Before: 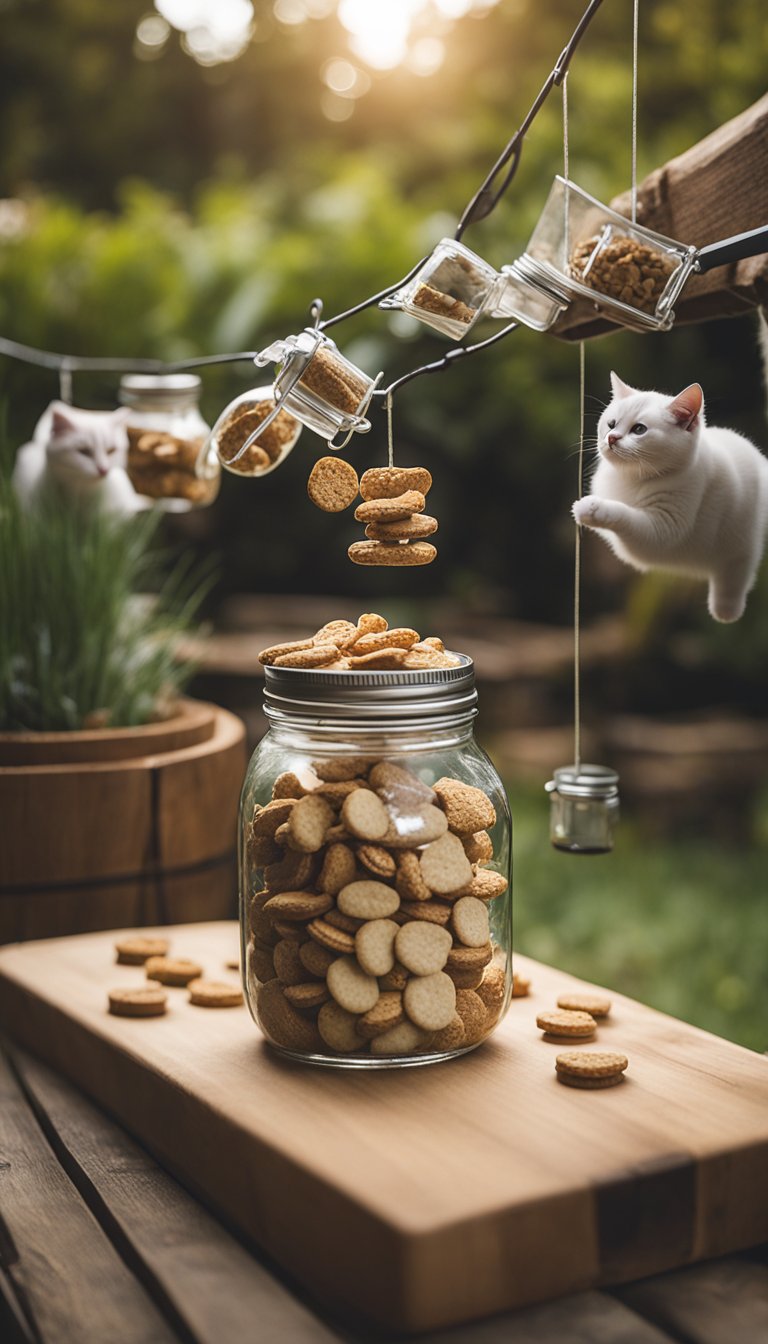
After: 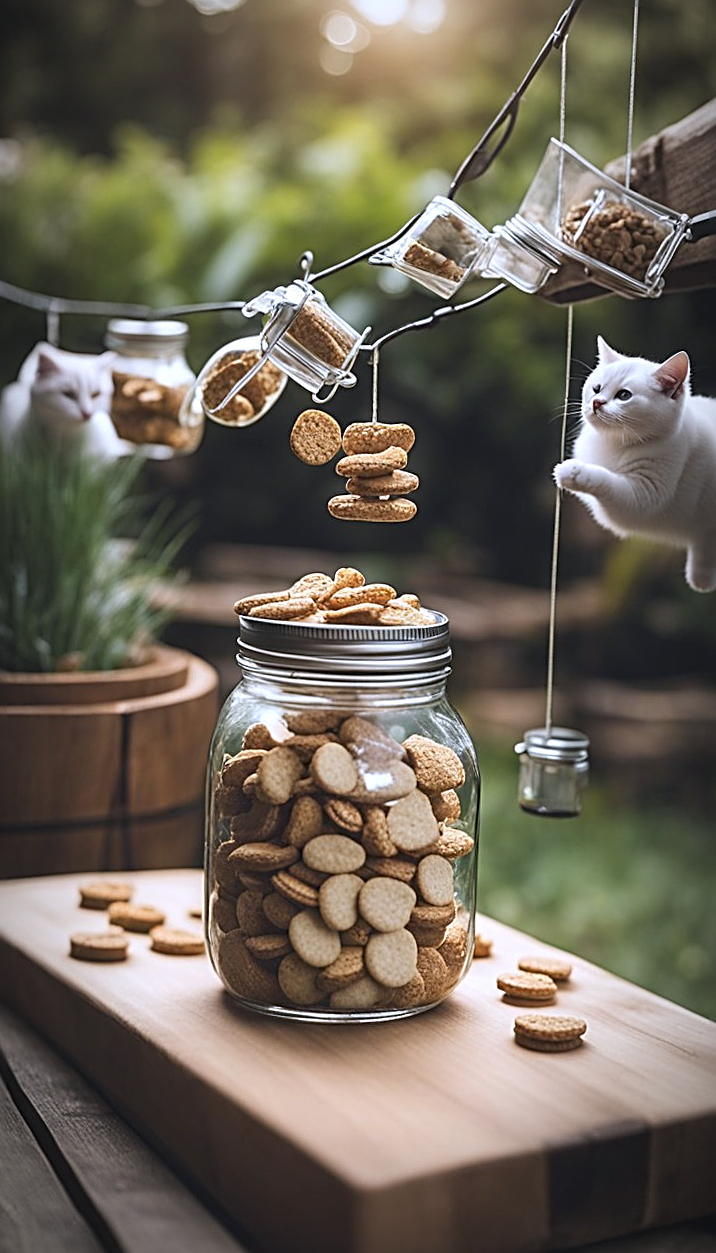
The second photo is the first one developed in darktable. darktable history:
crop and rotate: angle -2.38°
color calibration: illuminant as shot in camera, x 0.37, y 0.382, temperature 4313.32 K
sharpen: radius 2.584, amount 0.688
vignetting: automatic ratio true
exposure: black level correction 0.001, exposure 0.191 EV, compensate highlight preservation false
